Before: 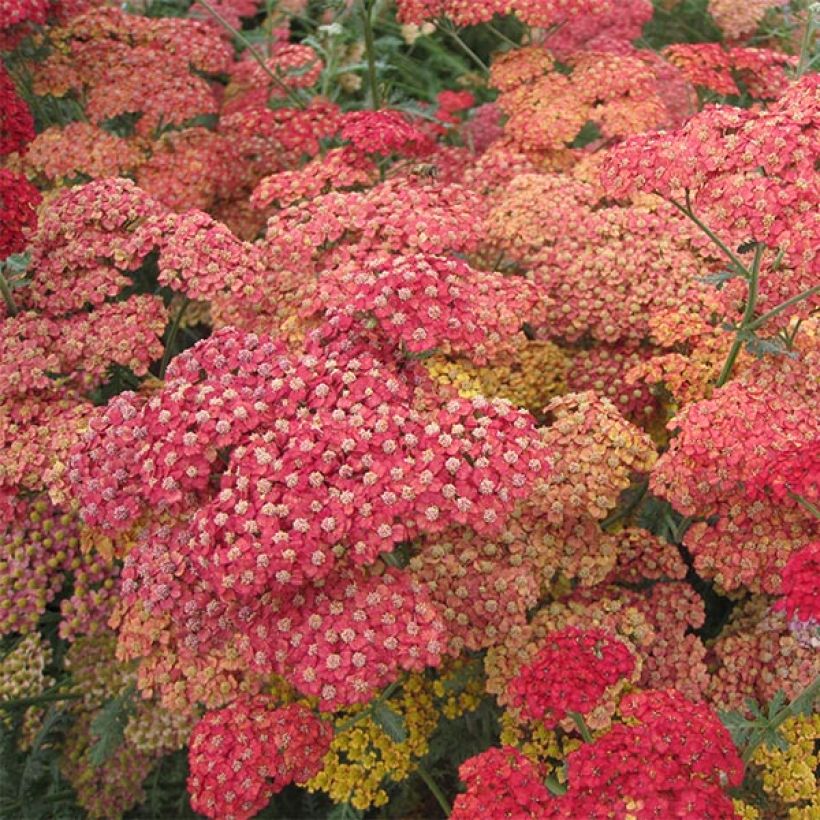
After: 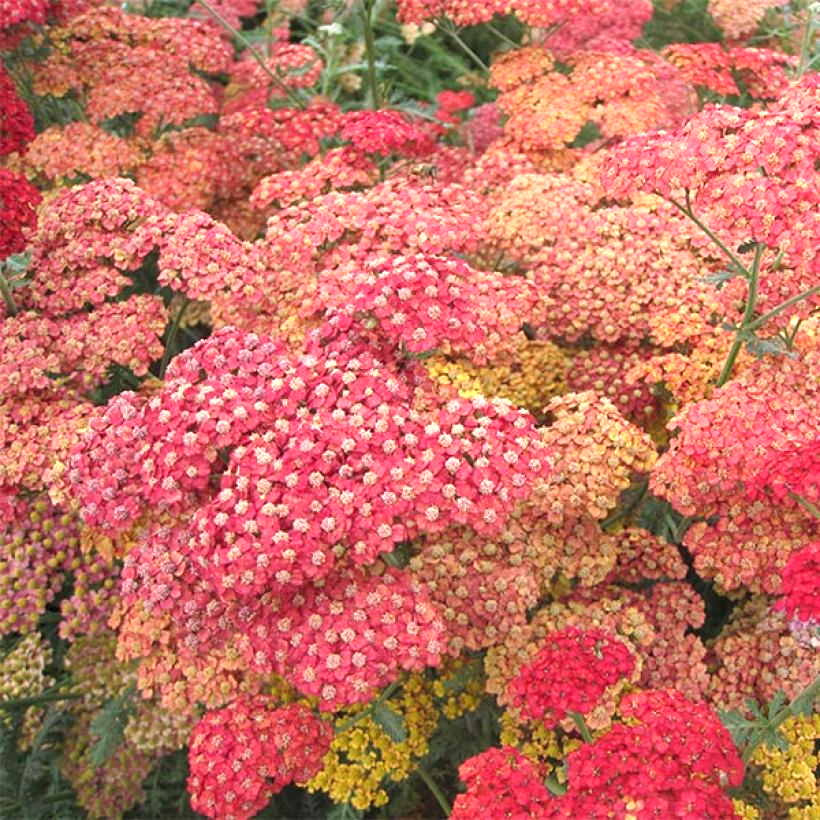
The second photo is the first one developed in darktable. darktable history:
exposure: exposure 0.67 EV, compensate highlight preservation false
